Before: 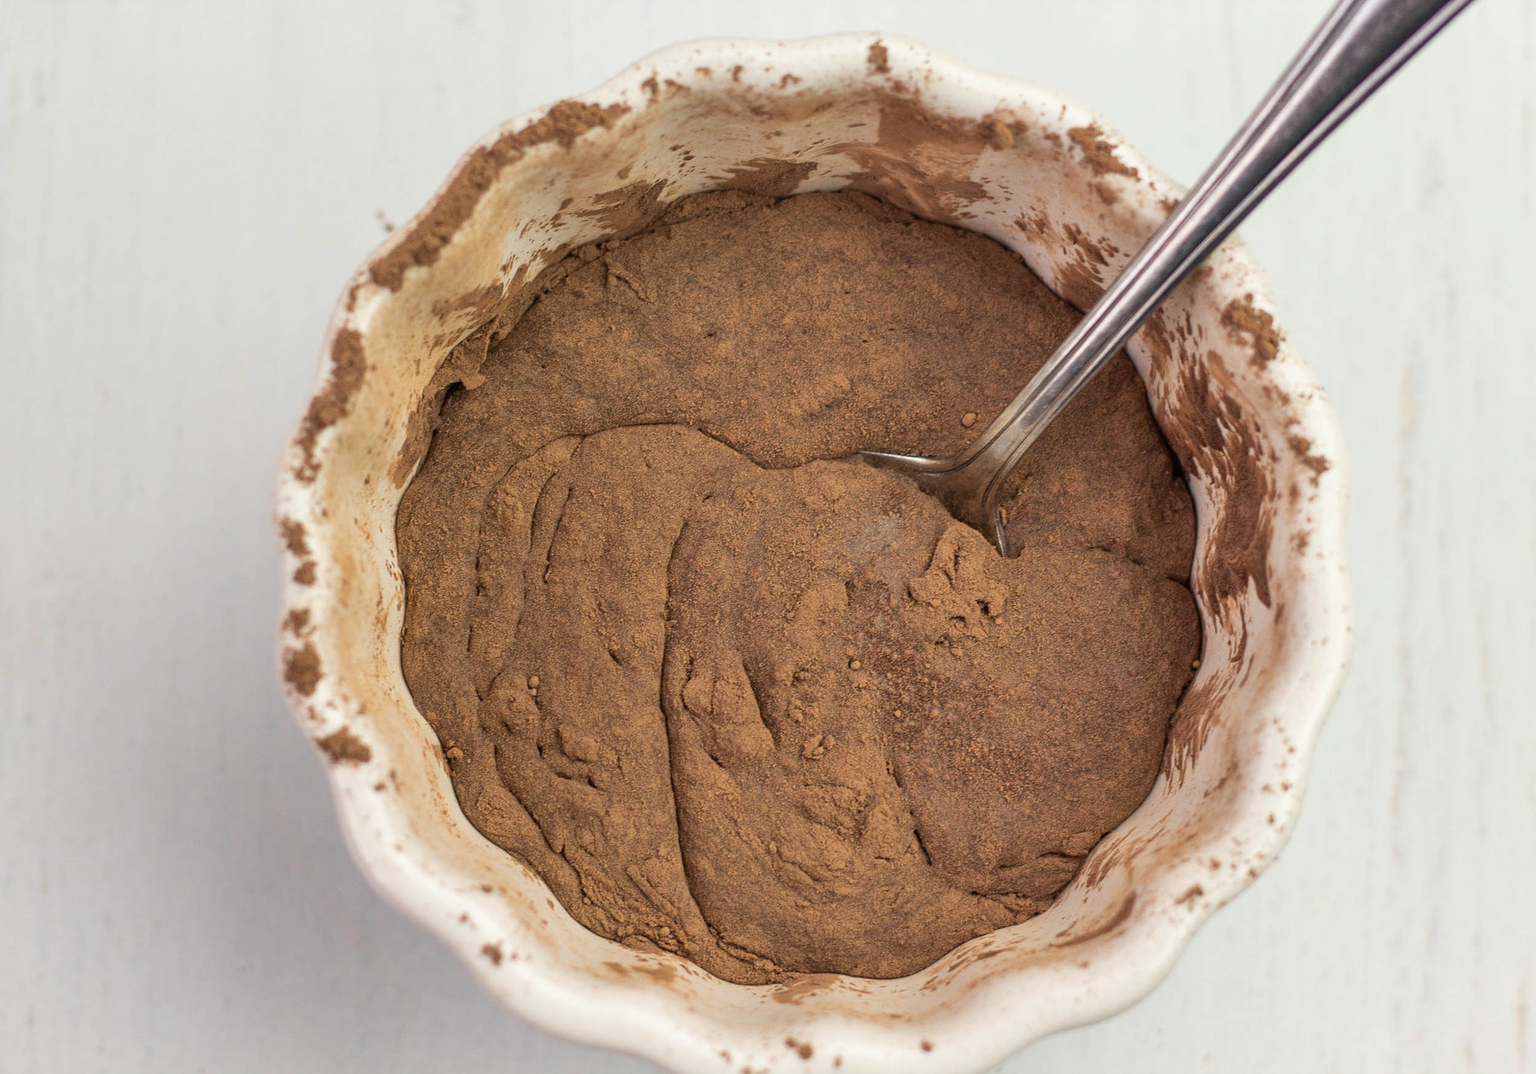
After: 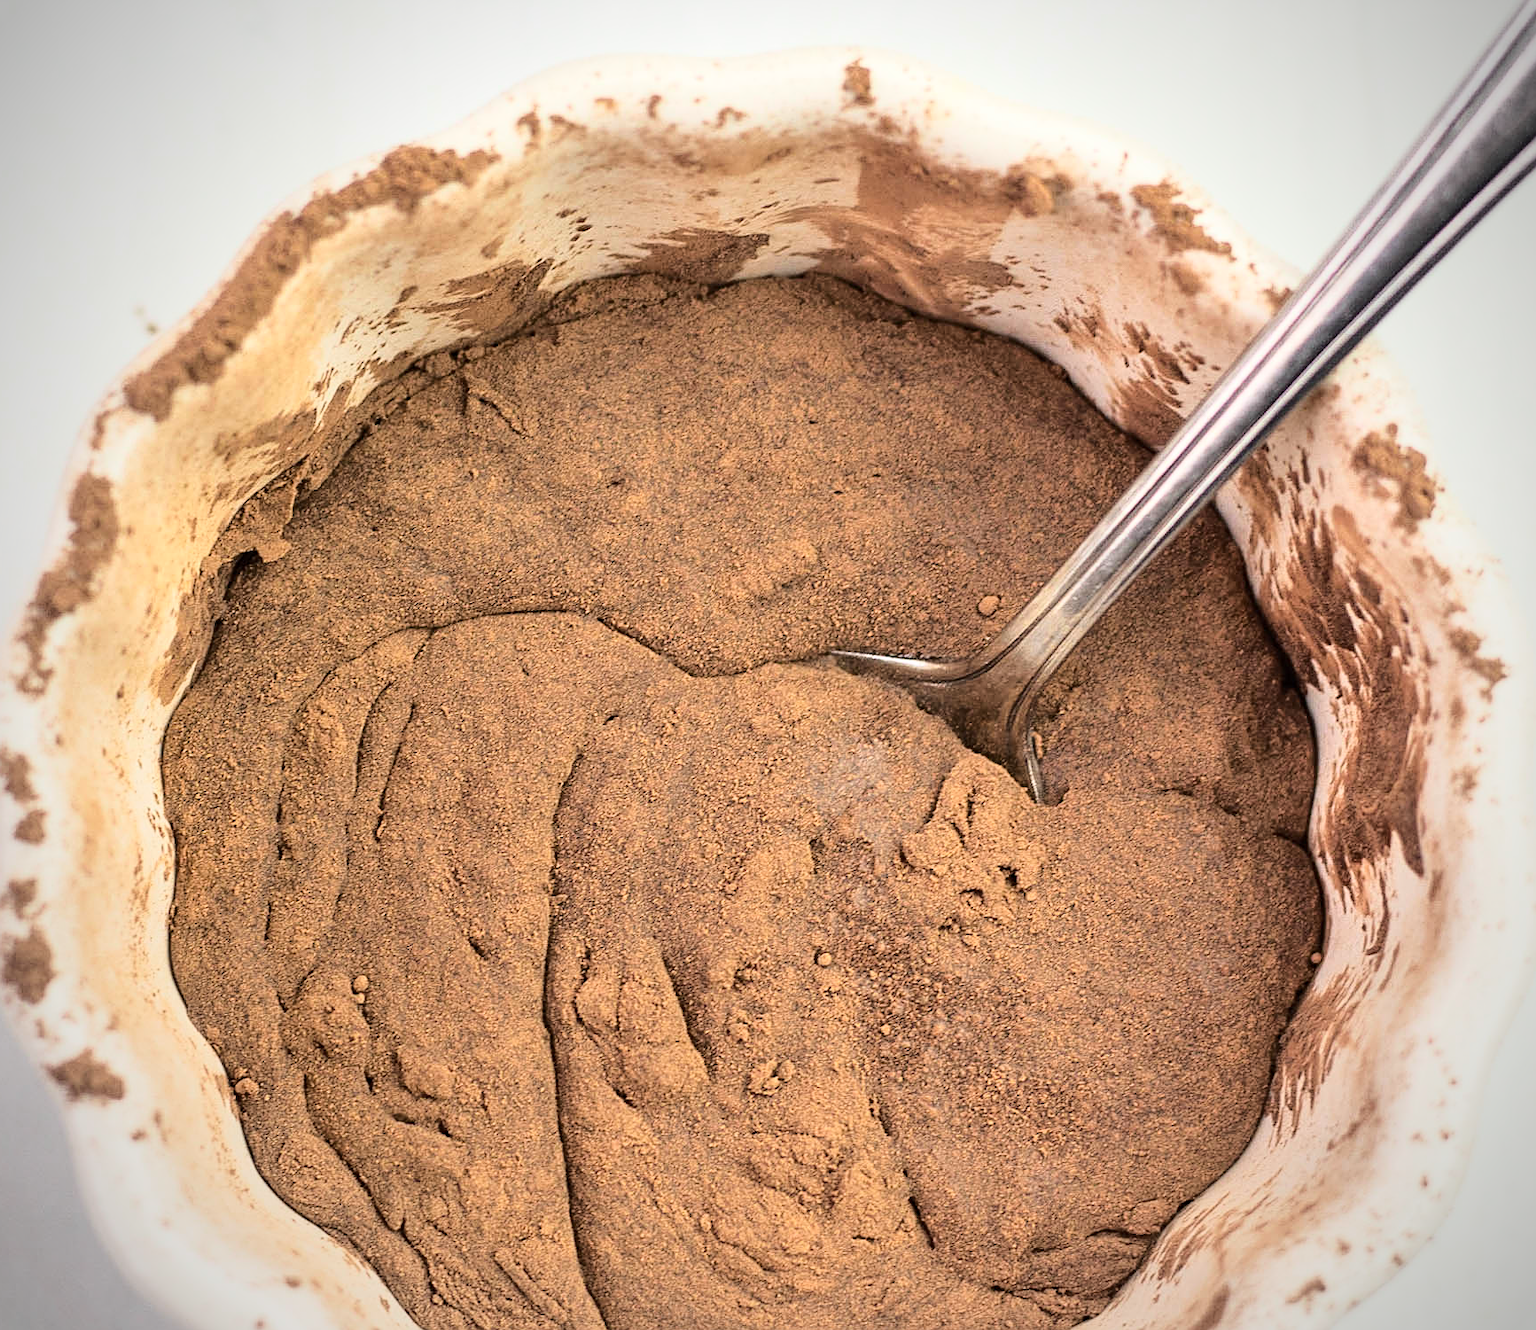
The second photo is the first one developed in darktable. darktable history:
sharpen: on, module defaults
base curve: curves: ch0 [(0, 0) (0.028, 0.03) (0.121, 0.232) (0.46, 0.748) (0.859, 0.968) (1, 1)]
vignetting: unbound false
crop: left 18.481%, right 12.182%, bottom 14.082%
